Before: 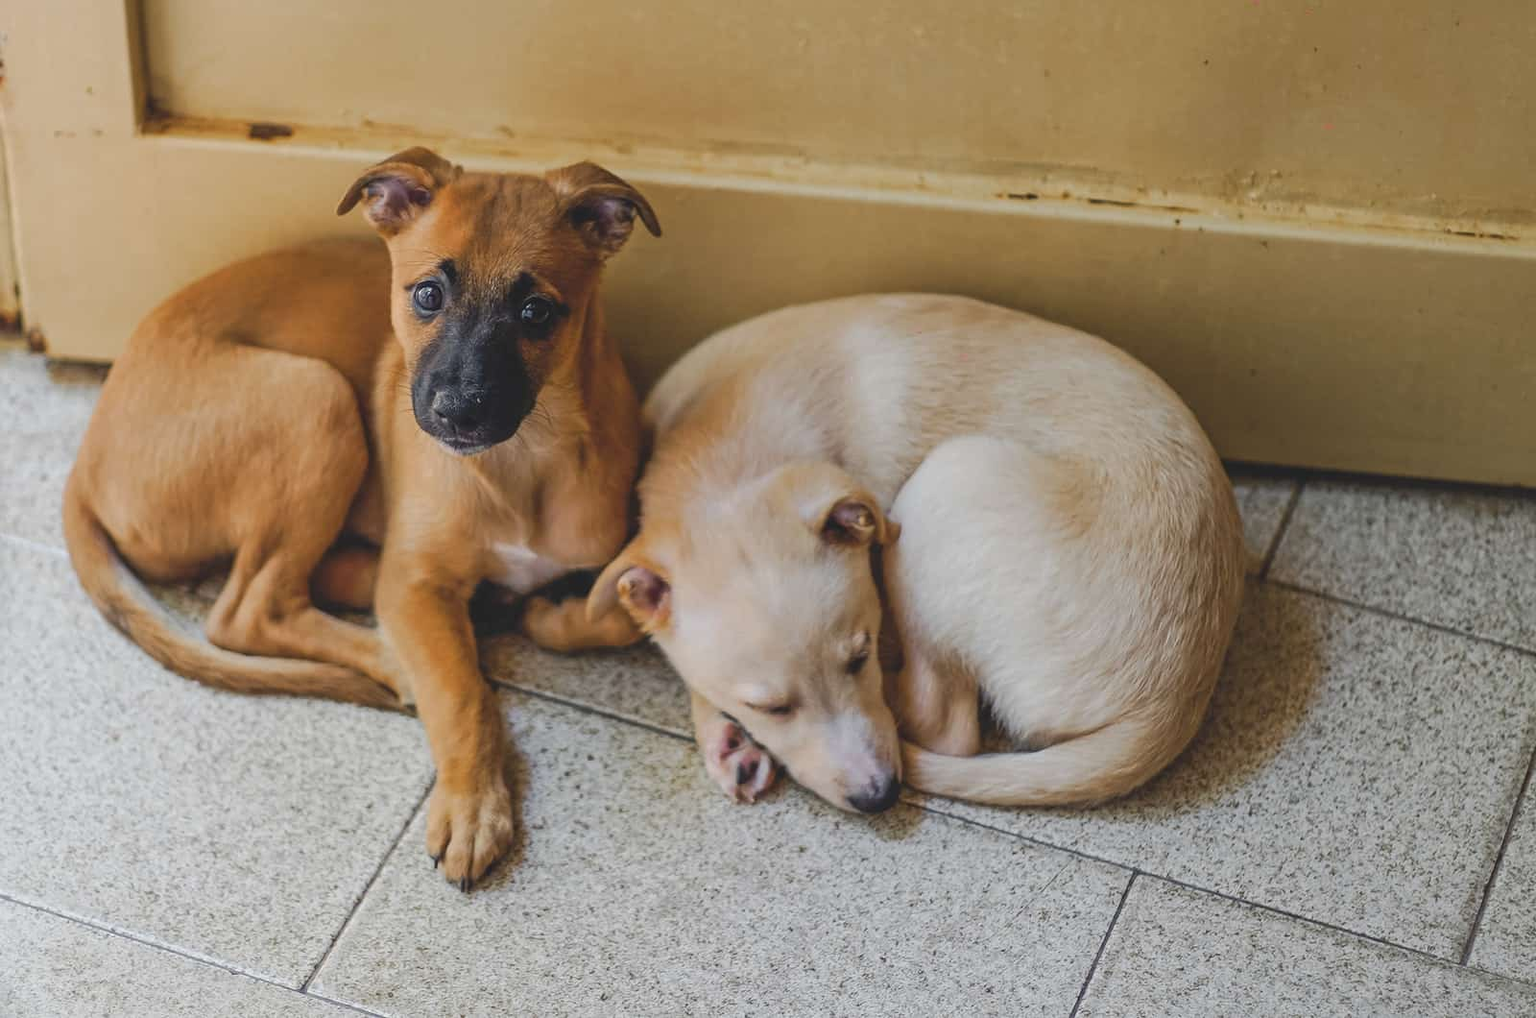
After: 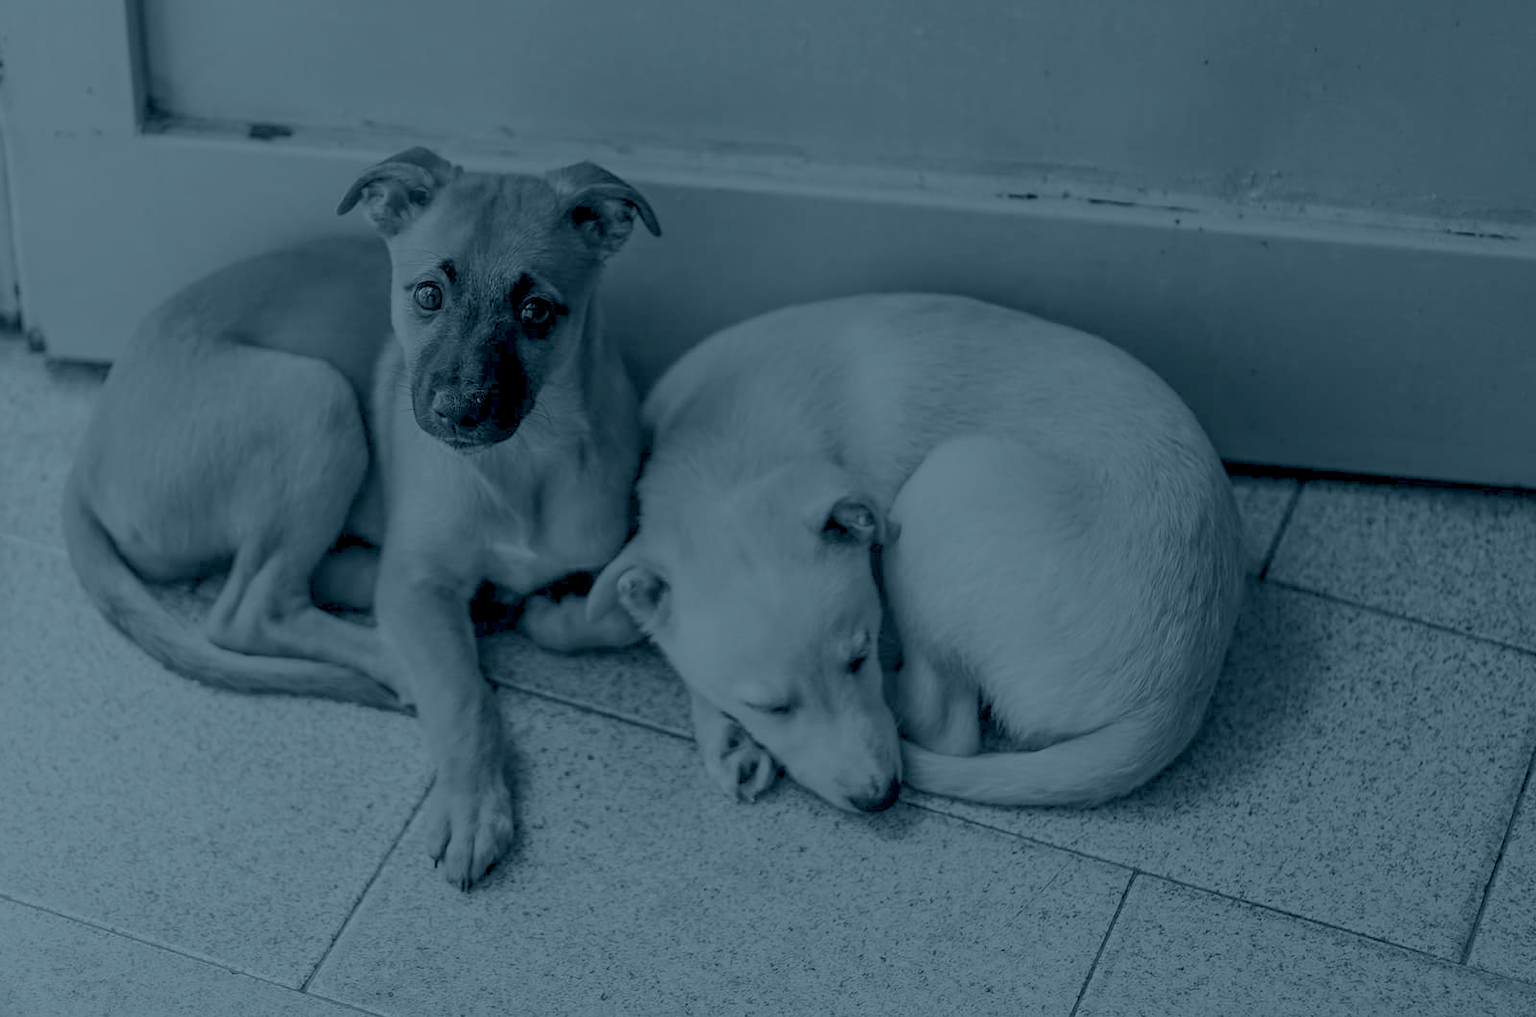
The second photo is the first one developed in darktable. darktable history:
exposure: black level correction 0, exposure 0.5 EV, compensate exposure bias true, compensate highlight preservation false
rgb levels: levels [[0.027, 0.429, 0.996], [0, 0.5, 1], [0, 0.5, 1]]
colorize: hue 194.4°, saturation 29%, source mix 61.75%, lightness 3.98%, version 1
